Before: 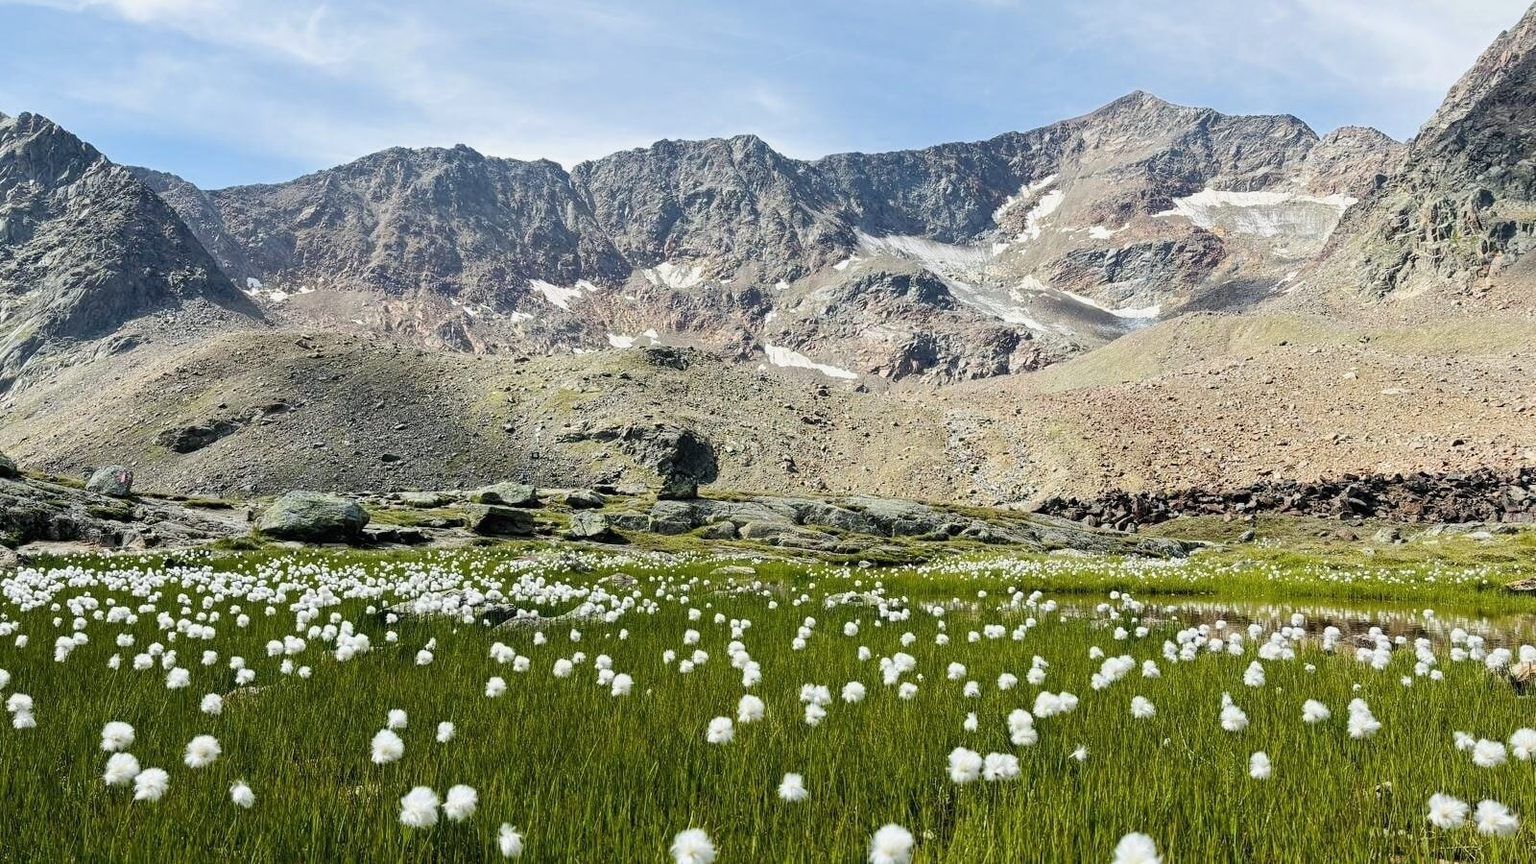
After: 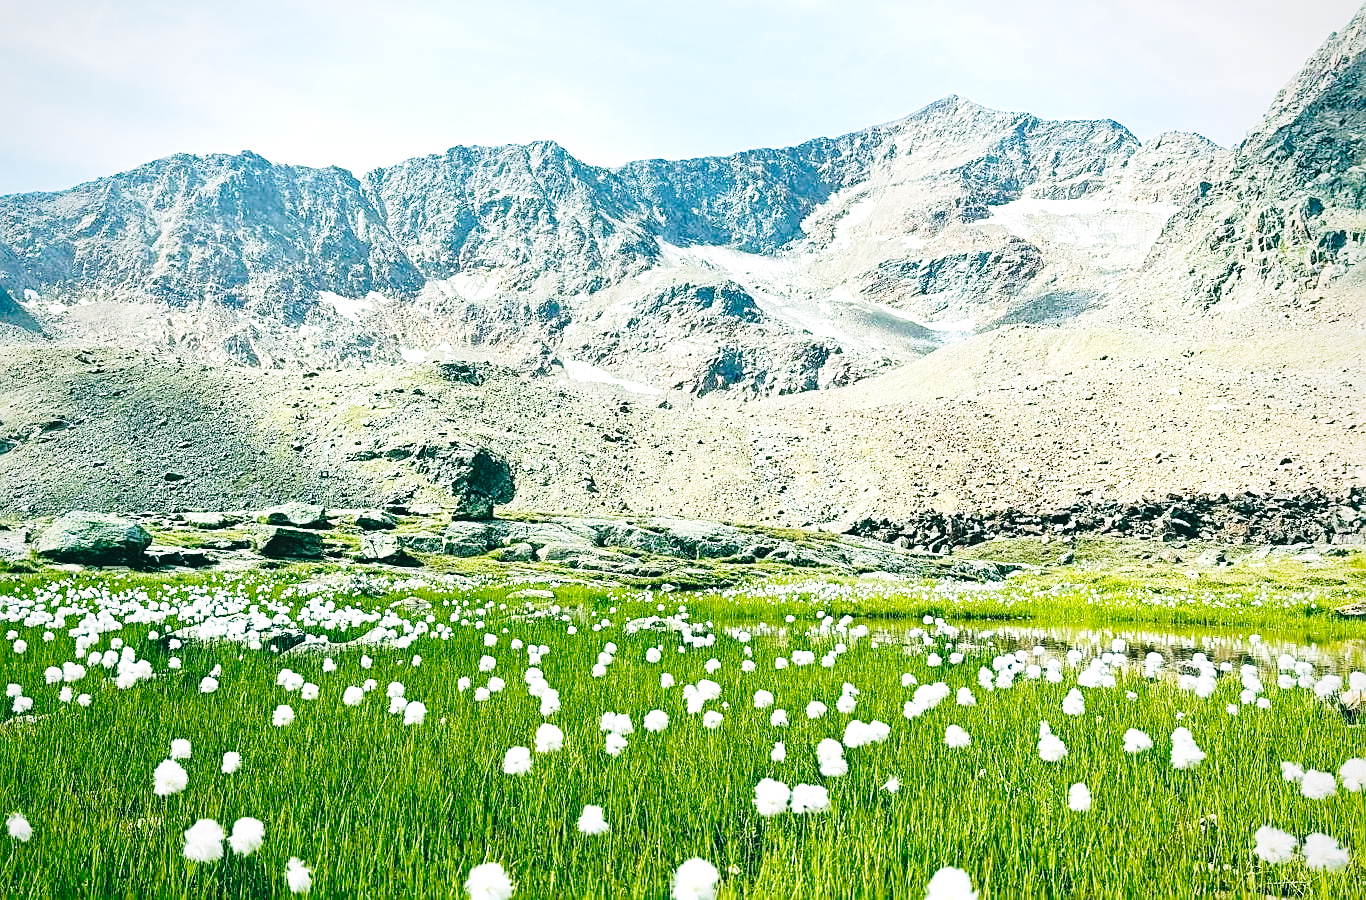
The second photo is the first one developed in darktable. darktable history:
crop and rotate: left 14.594%
base curve: curves: ch0 [(0, 0) (0.028, 0.03) (0.121, 0.232) (0.46, 0.748) (0.859, 0.968) (1, 1)], preserve colors none
sharpen: on, module defaults
contrast equalizer: y [[0.5 ×6], [0.5 ×6], [0.5, 0.5, 0.501, 0.545, 0.707, 0.863], [0 ×6], [0 ×6]]
exposure: exposure 0.604 EV, compensate exposure bias true, compensate highlight preservation false
color balance rgb: power › chroma 2.175%, power › hue 167.52°, global offset › luminance 0.728%, perceptual saturation grading › global saturation 10.457%
vignetting: fall-off start 75.62%, brightness -0.221, saturation 0.136, width/height ratio 1.077
